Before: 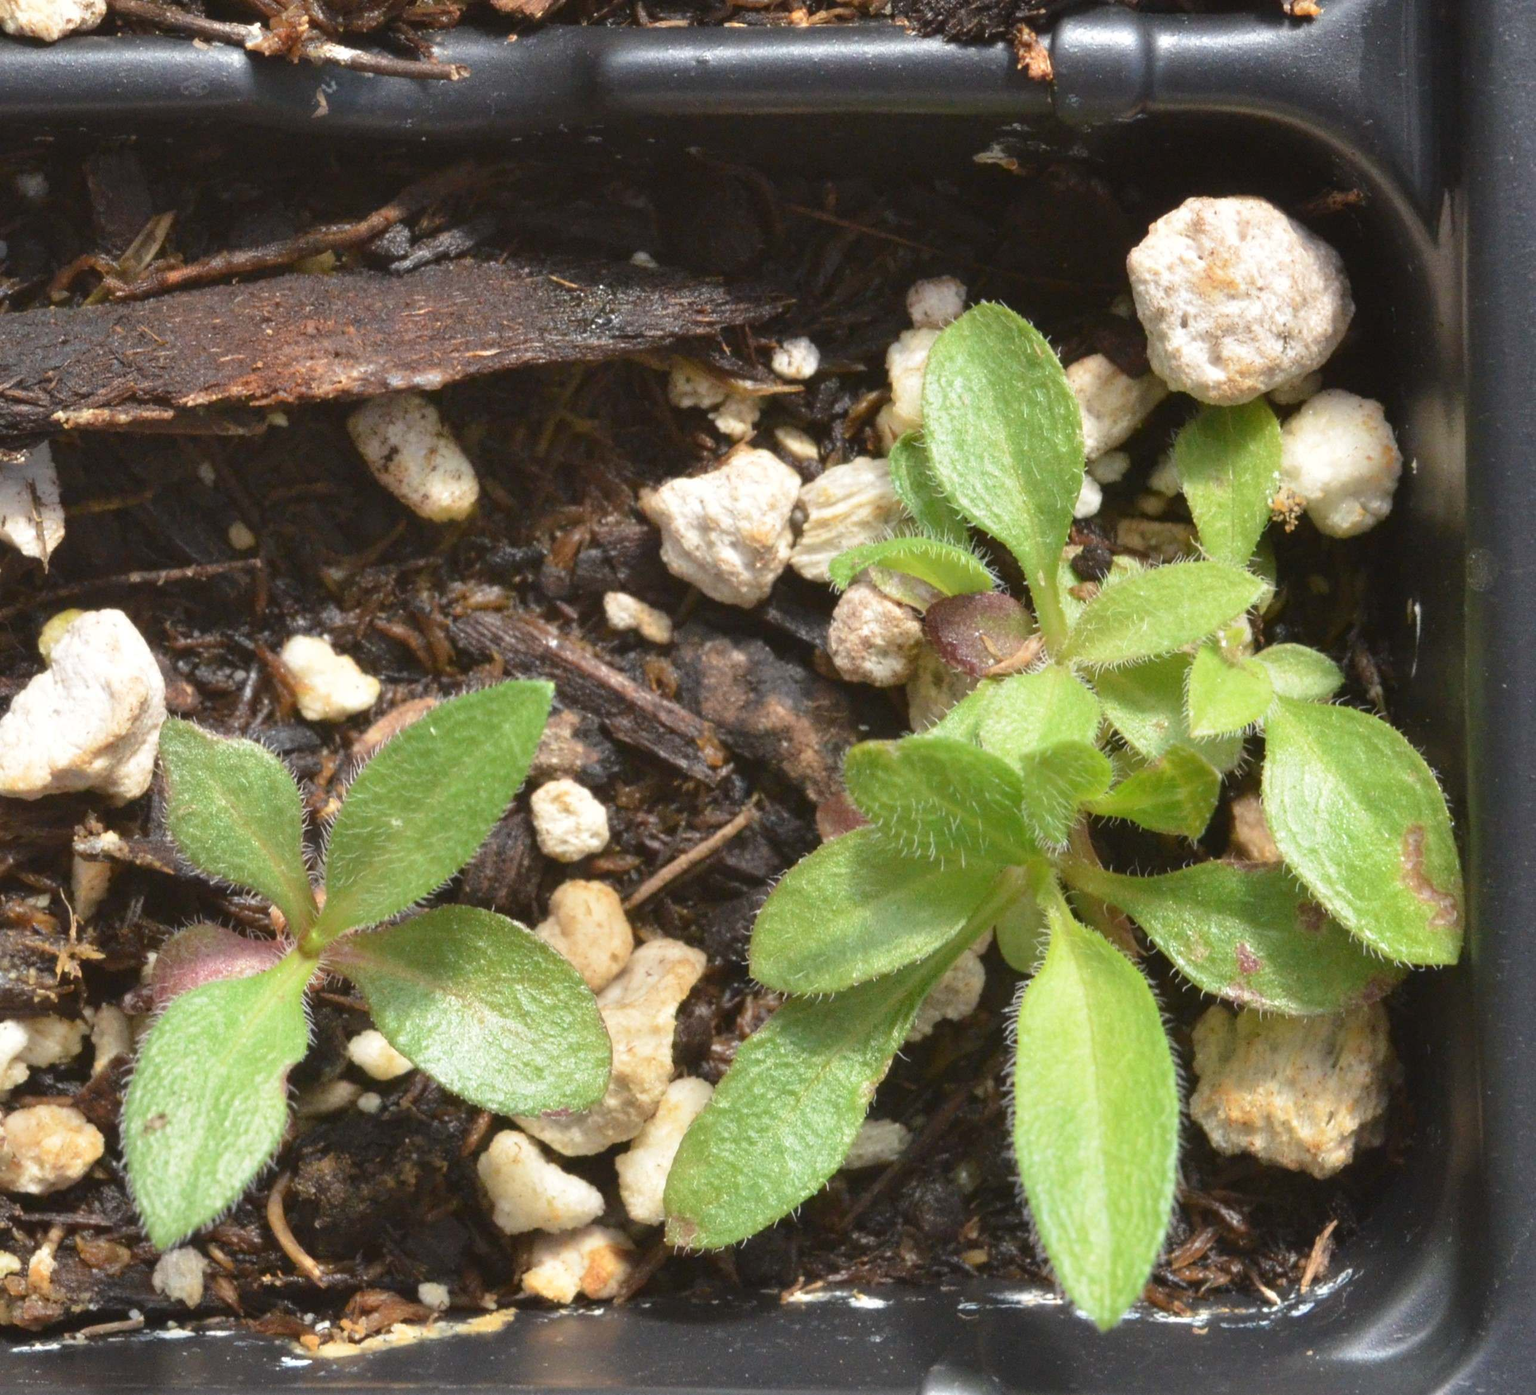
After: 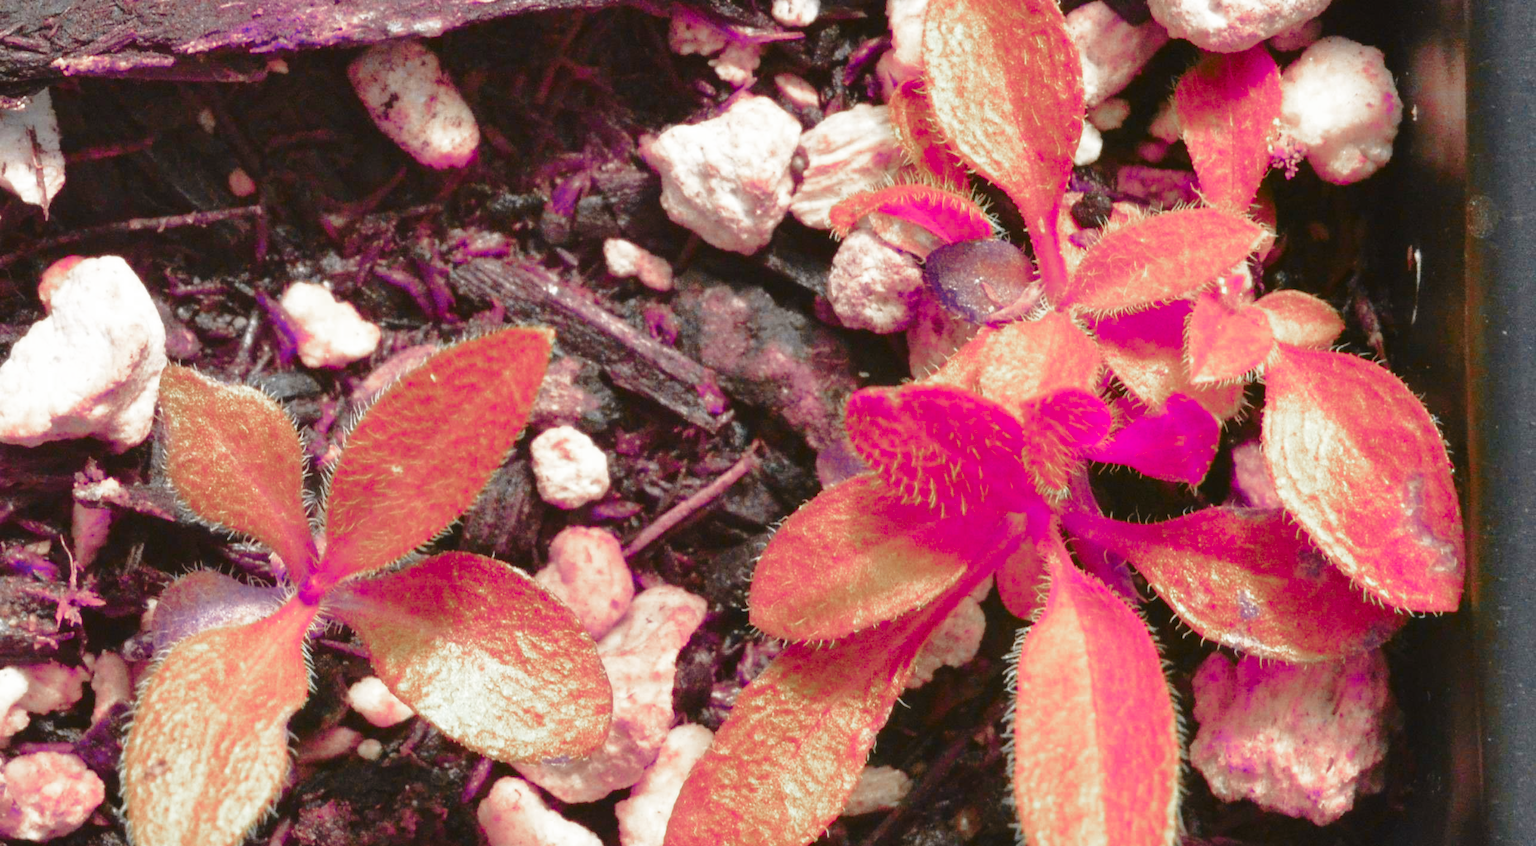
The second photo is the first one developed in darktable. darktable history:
tone curve: curves: ch0 [(0, 0) (0.568, 0.517) (0.8, 0.717) (1, 1)]
base curve: curves: ch0 [(0, 0) (0.028, 0.03) (0.121, 0.232) (0.46, 0.748) (0.859, 0.968) (1, 1)], preserve colors none
crop and rotate: top 25.357%, bottom 13.942%
color zones: curves: ch0 [(0.826, 0.353)]; ch1 [(0.242, 0.647) (0.889, 0.342)]; ch2 [(0.246, 0.089) (0.969, 0.068)]
